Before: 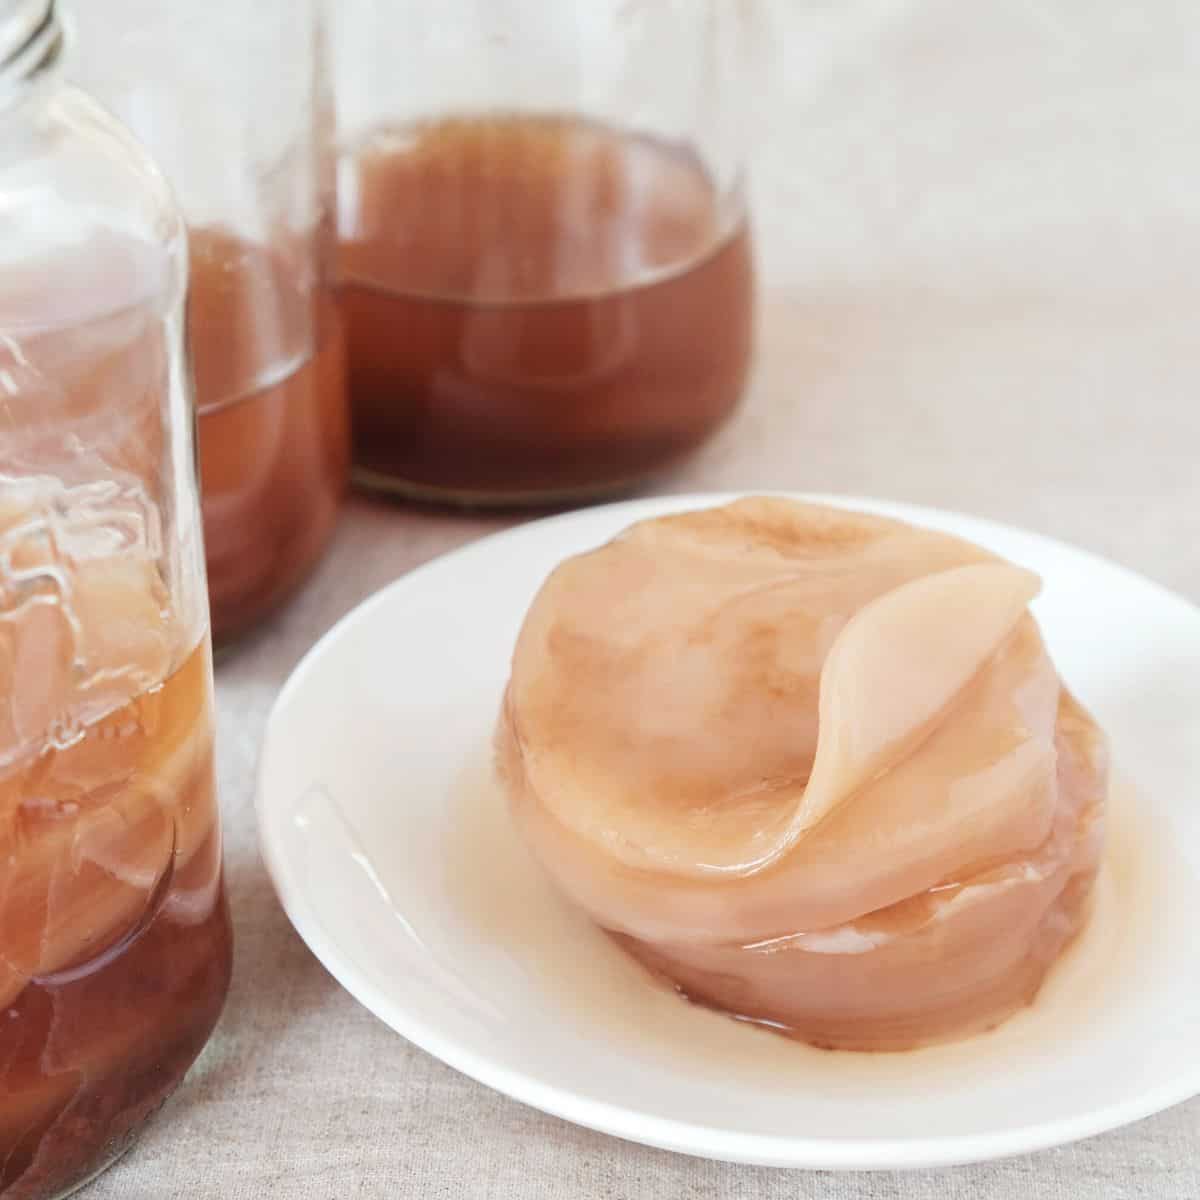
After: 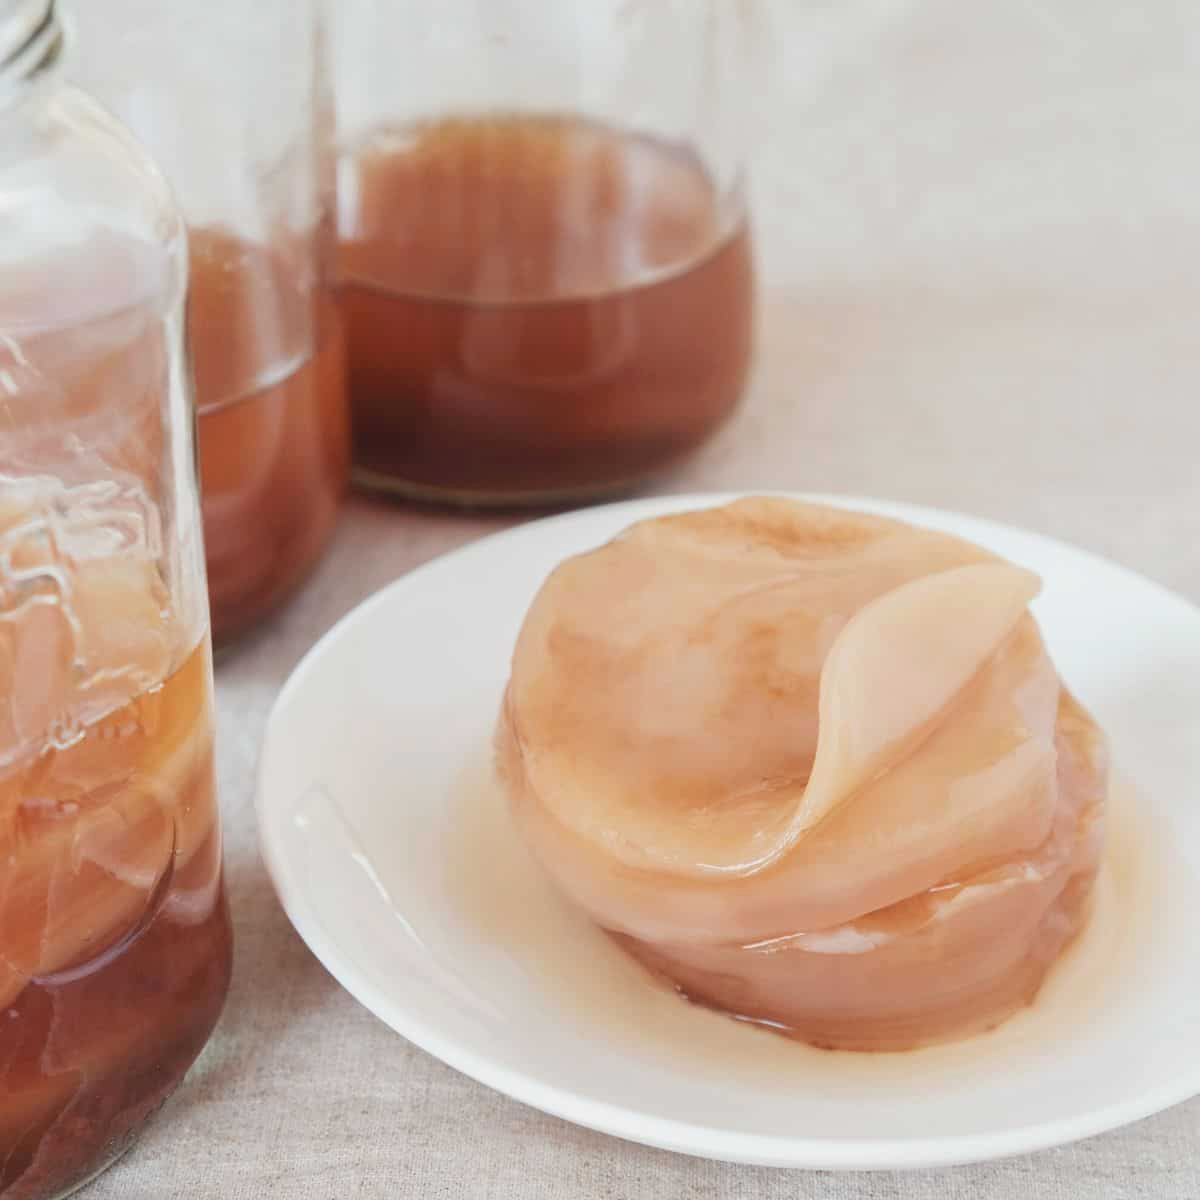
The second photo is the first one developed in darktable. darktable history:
contrast brightness saturation: contrast -0.111
